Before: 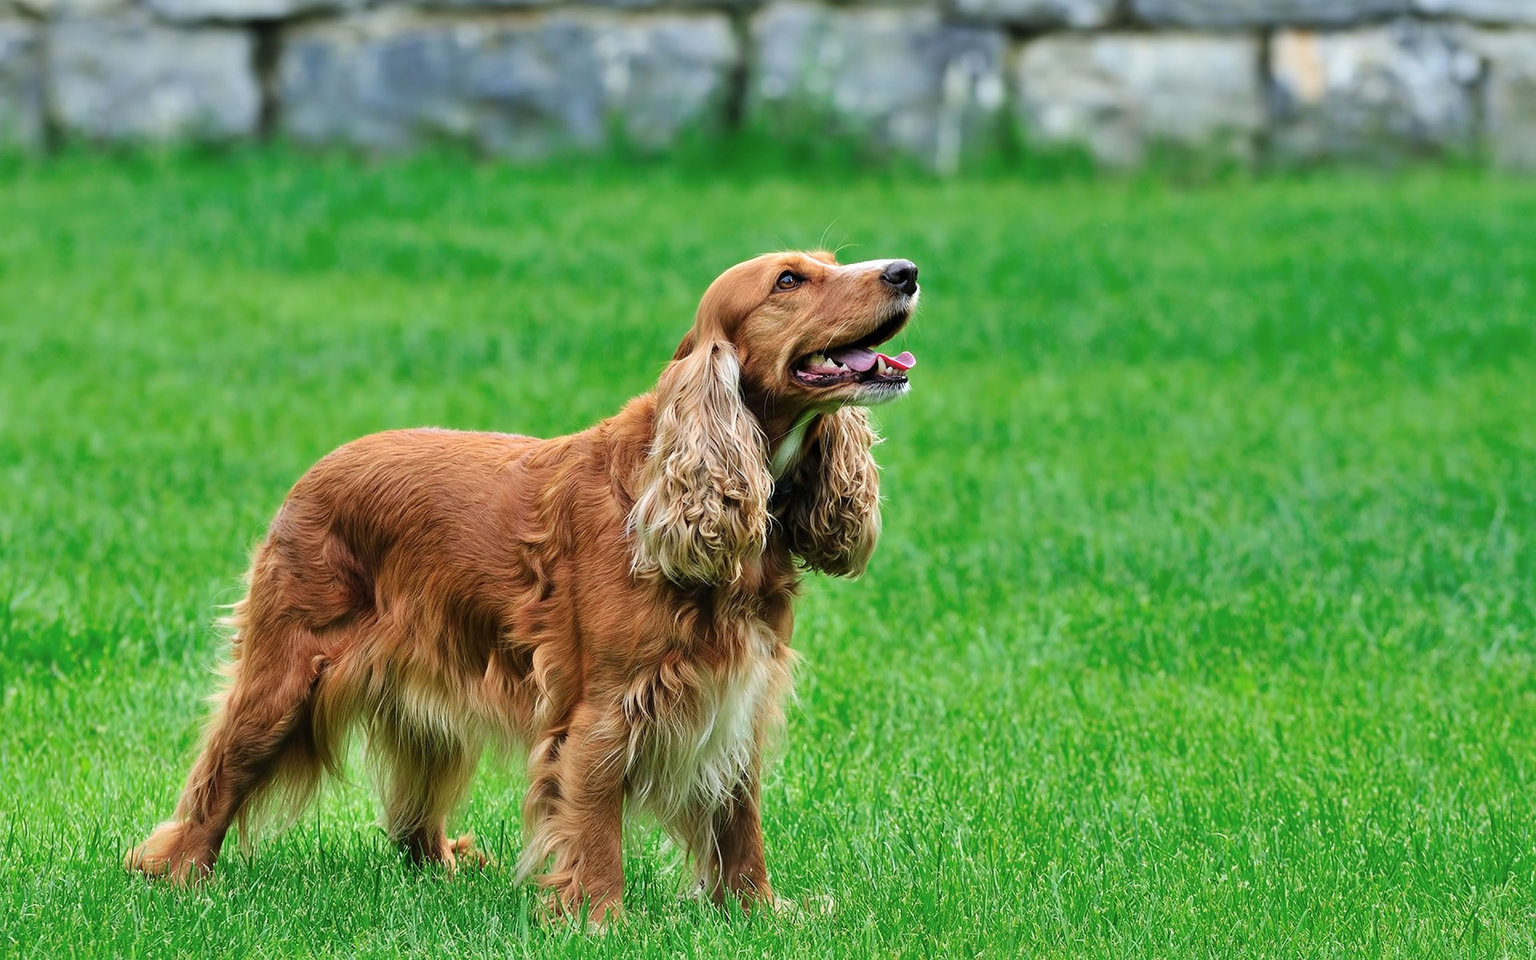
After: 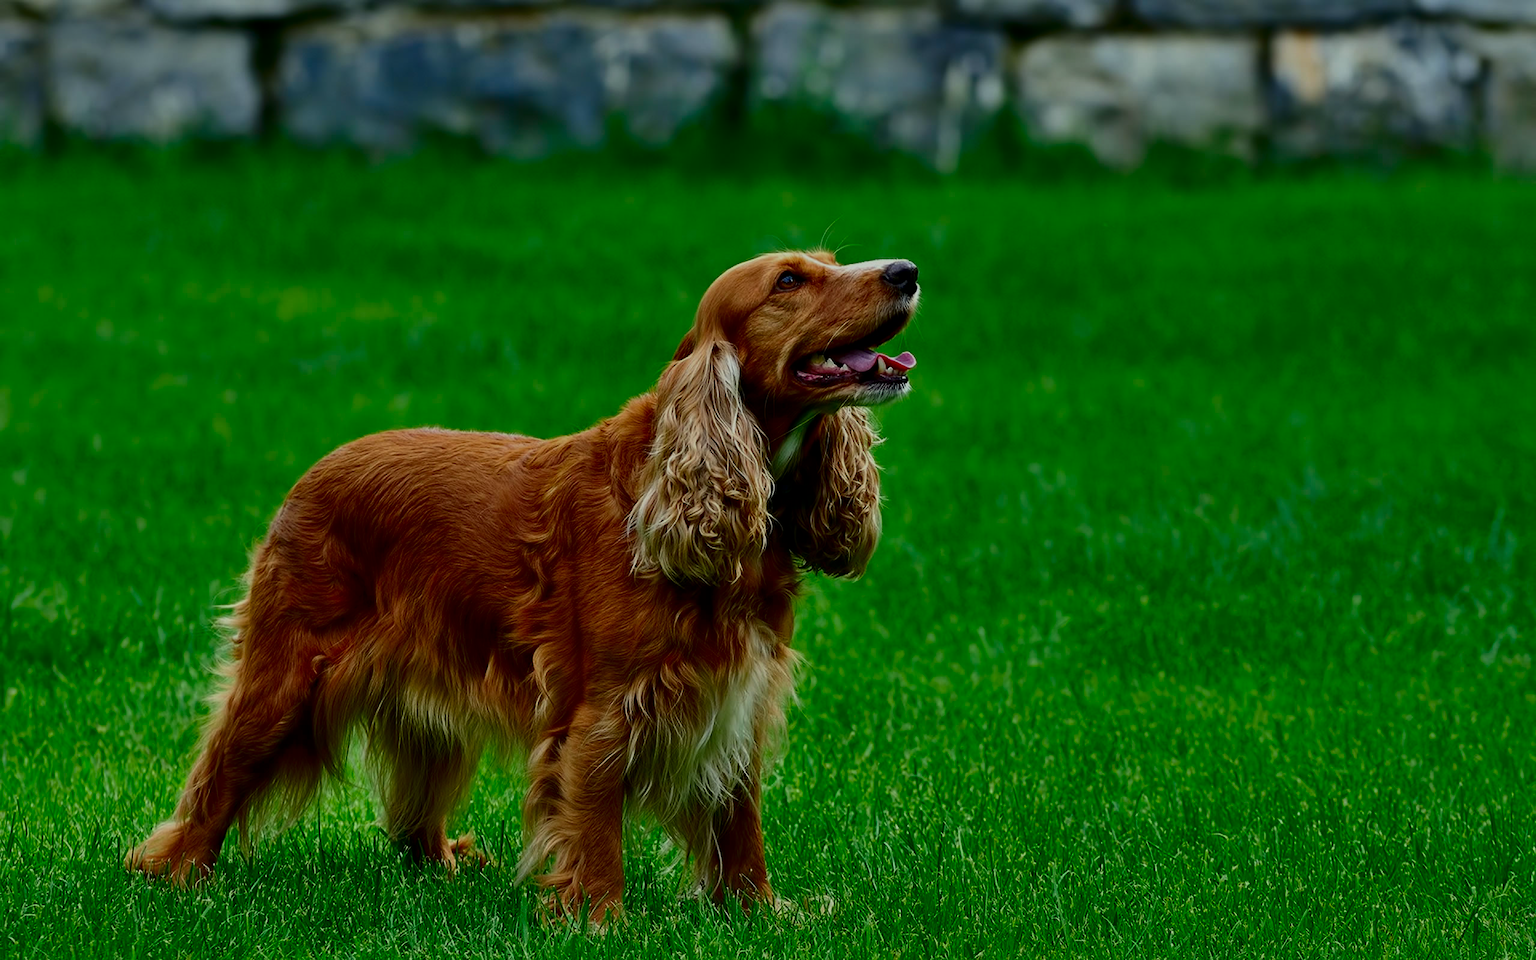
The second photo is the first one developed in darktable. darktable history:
filmic rgb: black relative exposure -15 EV, white relative exposure 3 EV, threshold 6 EV, target black luminance 0%, hardness 9.27, latitude 99%, contrast 0.912, shadows ↔ highlights balance 0.505%, add noise in highlights 0, color science v3 (2019), use custom middle-gray values true, iterations of high-quality reconstruction 0, contrast in highlights soft, enable highlight reconstruction true
color correction: highlights a* -4.73, highlights b* 5.06, saturation 0.97
contrast brightness saturation: contrast 0.09, brightness -0.59, saturation 0.17
